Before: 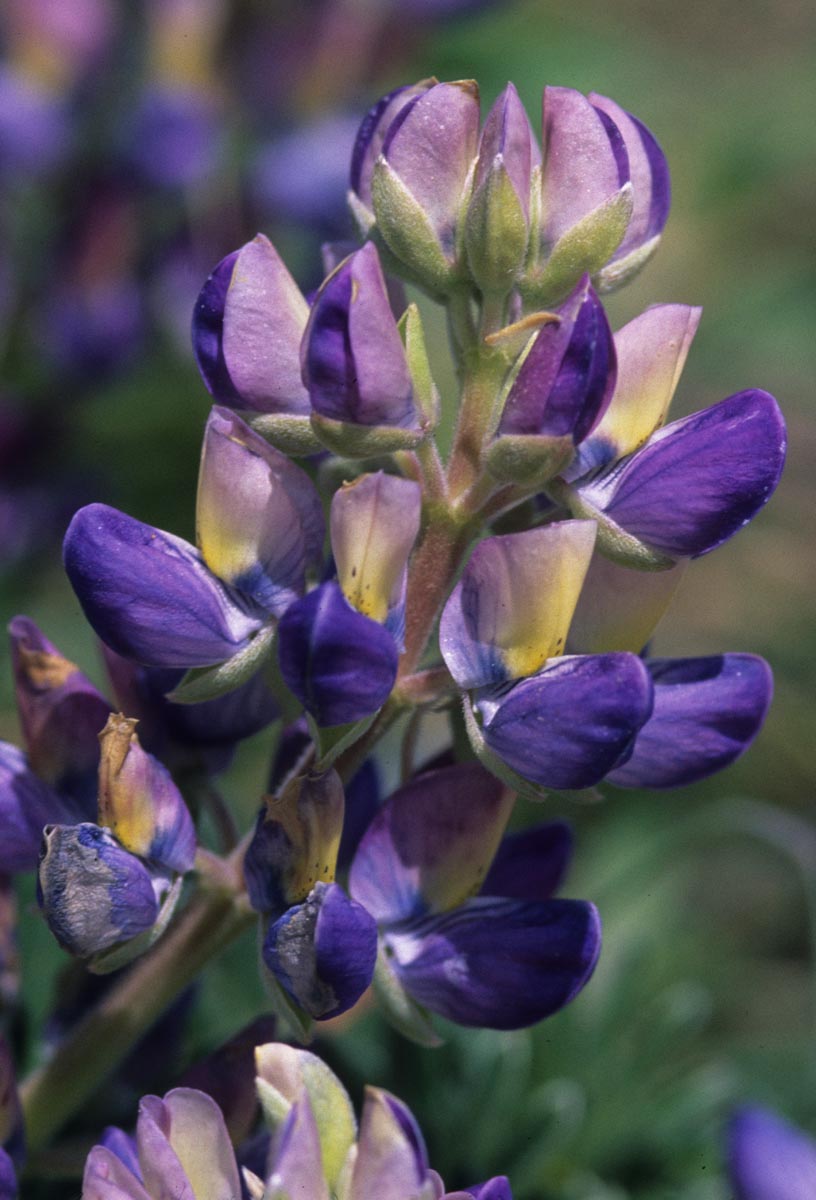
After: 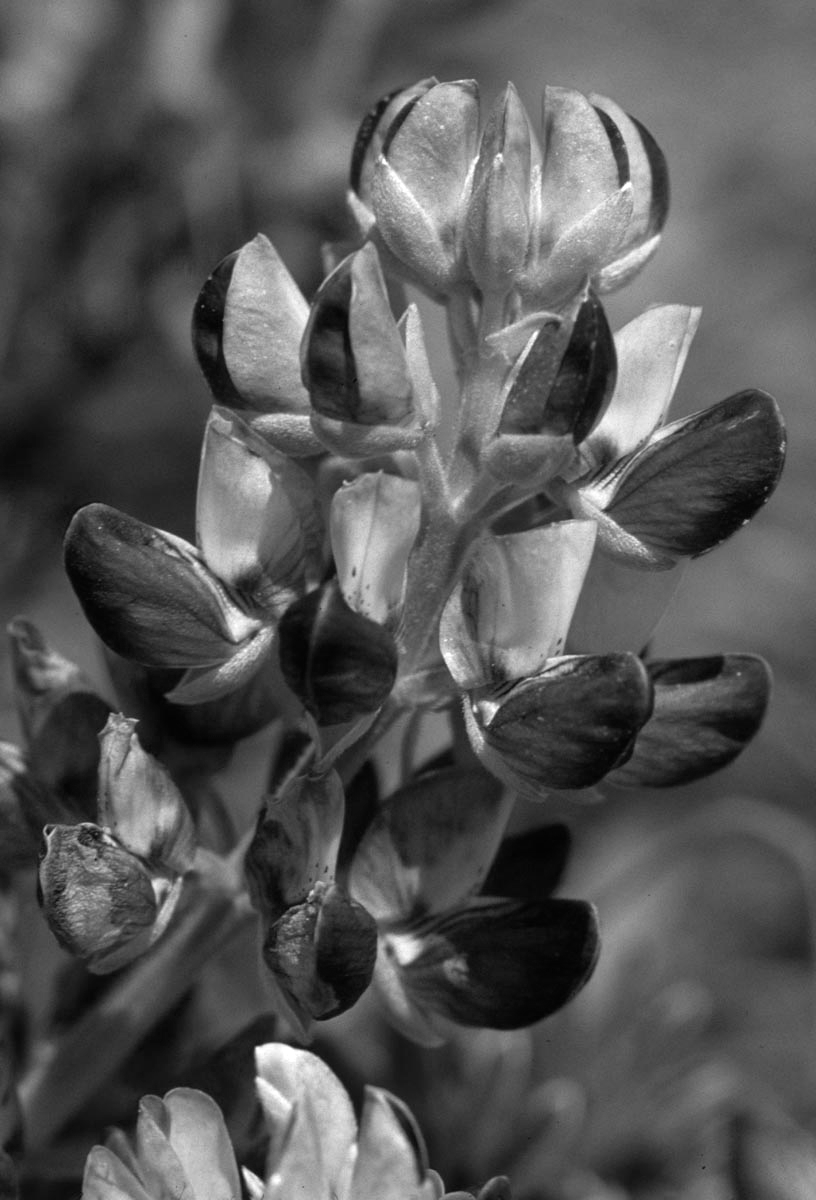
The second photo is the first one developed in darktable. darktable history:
color balance rgb: linear chroma grading › shadows 10%, linear chroma grading › highlights 10%, linear chroma grading › global chroma 15%, linear chroma grading › mid-tones 15%, perceptual saturation grading › global saturation 40%, perceptual saturation grading › highlights -25%, perceptual saturation grading › mid-tones 35%, perceptual saturation grading › shadows 35%, perceptual brilliance grading › global brilliance 11.29%, global vibrance 11.29%
monochrome: on, module defaults
